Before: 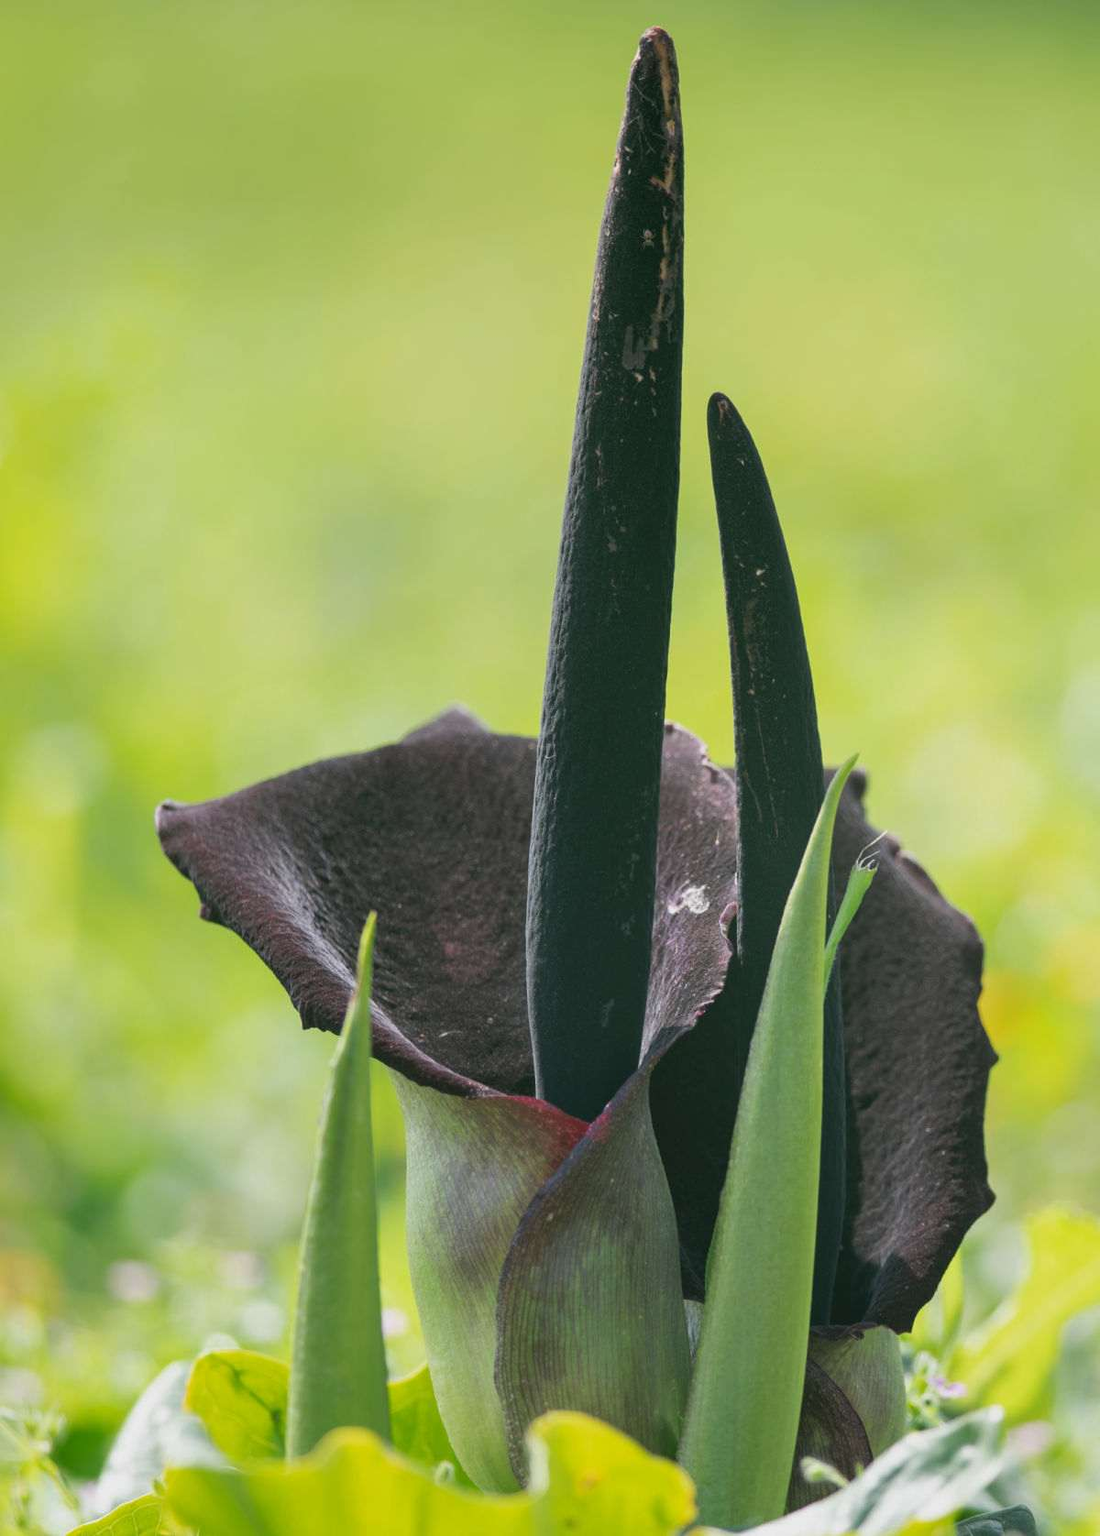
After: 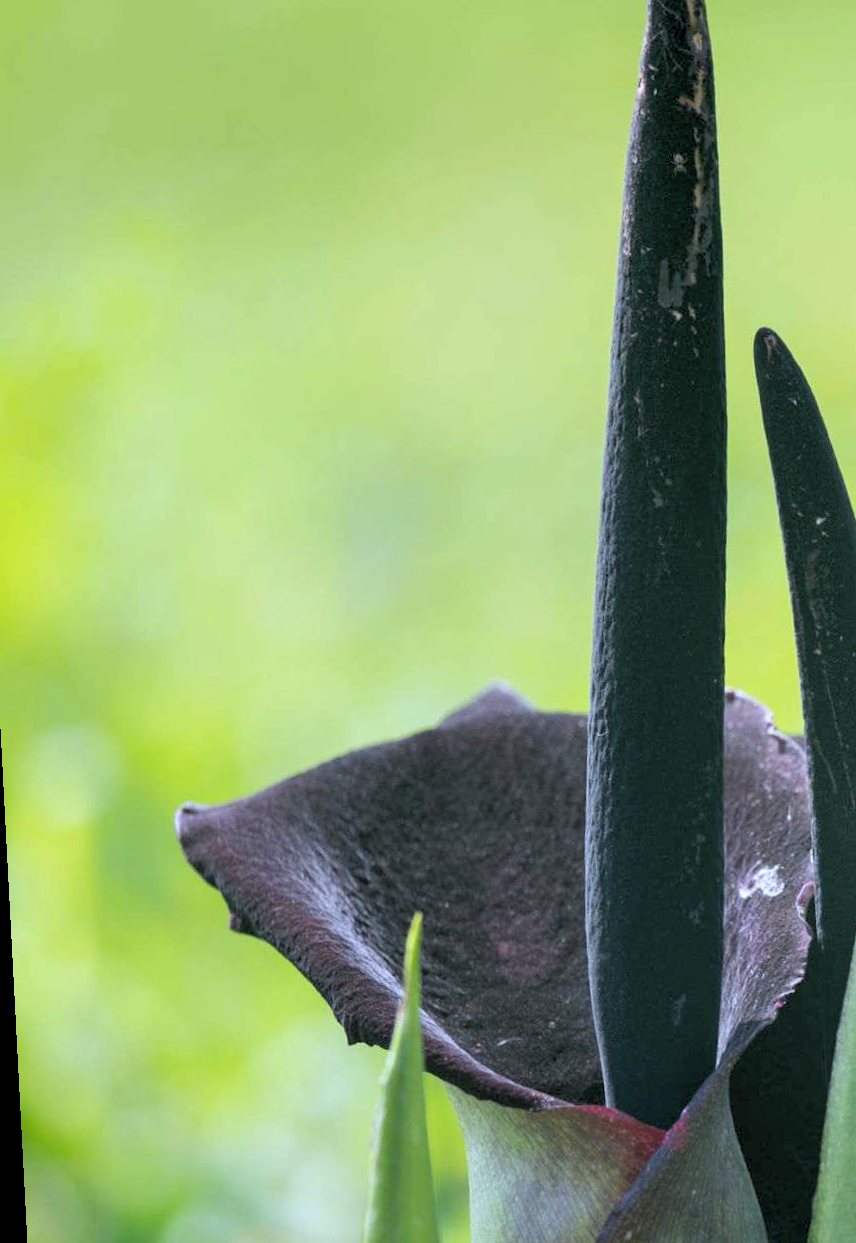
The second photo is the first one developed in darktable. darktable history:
white balance: red 0.948, green 1.02, blue 1.176
rgb levels: levels [[0.01, 0.419, 0.839], [0, 0.5, 1], [0, 0.5, 1]]
crop: right 28.885%, bottom 16.626%
rotate and perspective: rotation -3°, crop left 0.031, crop right 0.968, crop top 0.07, crop bottom 0.93
